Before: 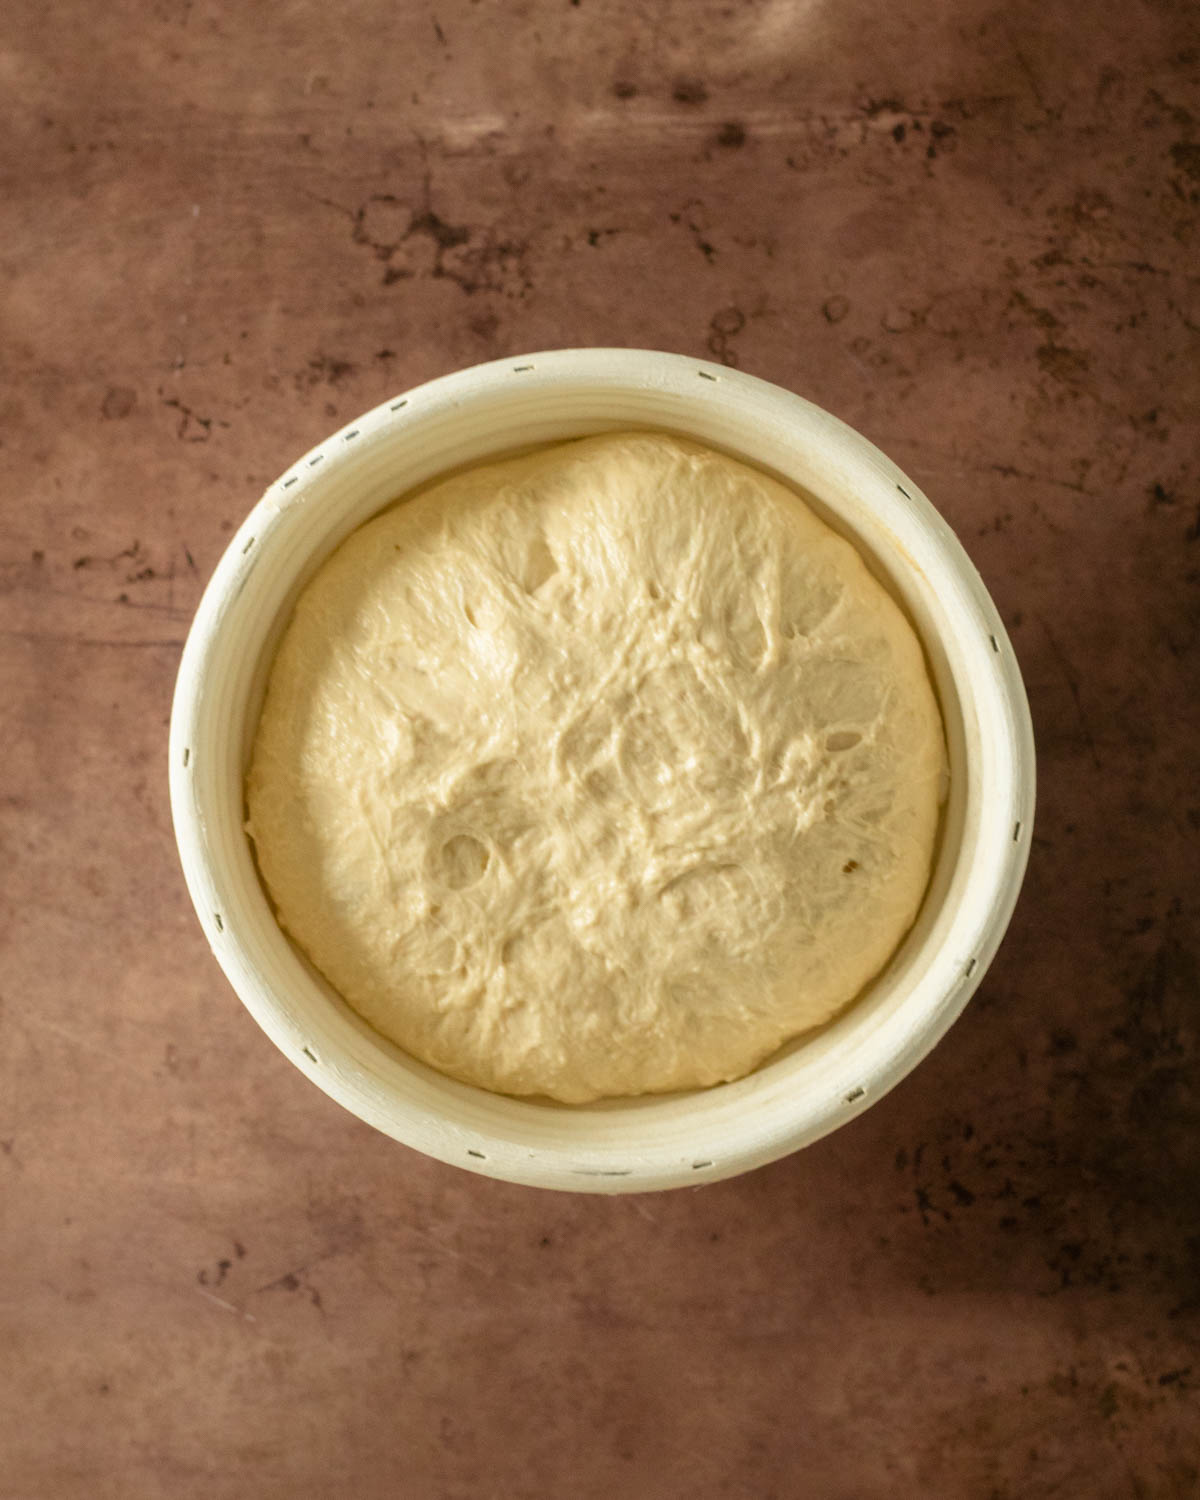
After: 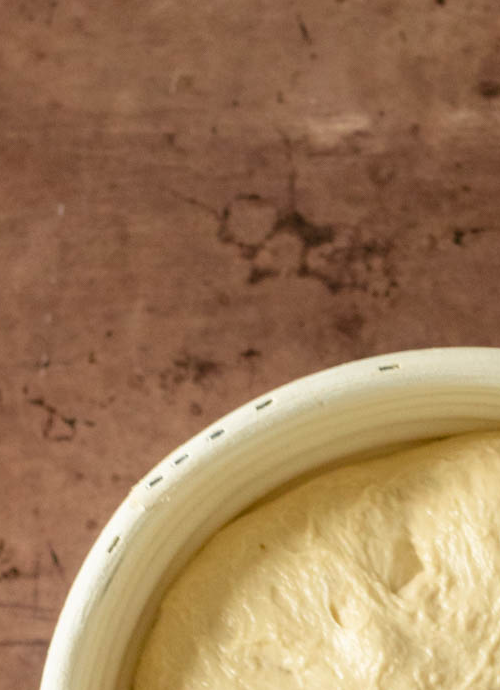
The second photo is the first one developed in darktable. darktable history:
levels: white 99.95%
crop and rotate: left 11.301%, top 0.083%, right 46.982%, bottom 53.885%
